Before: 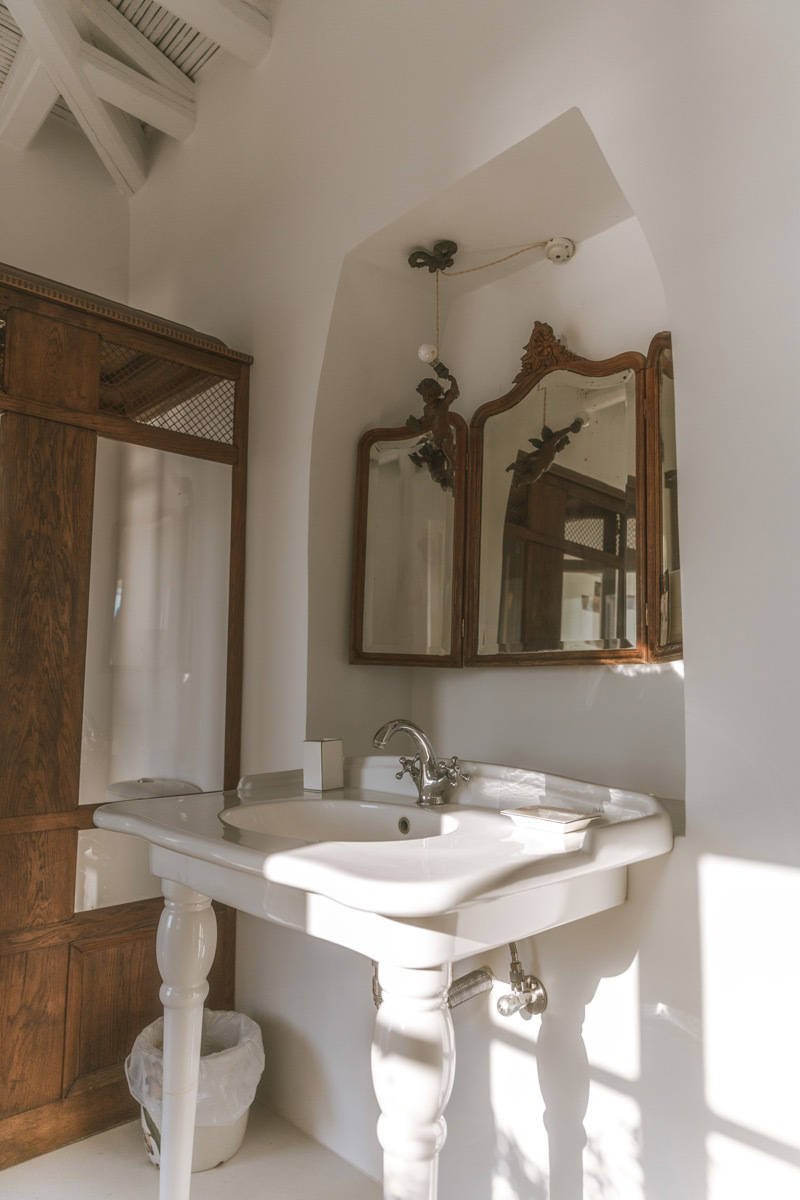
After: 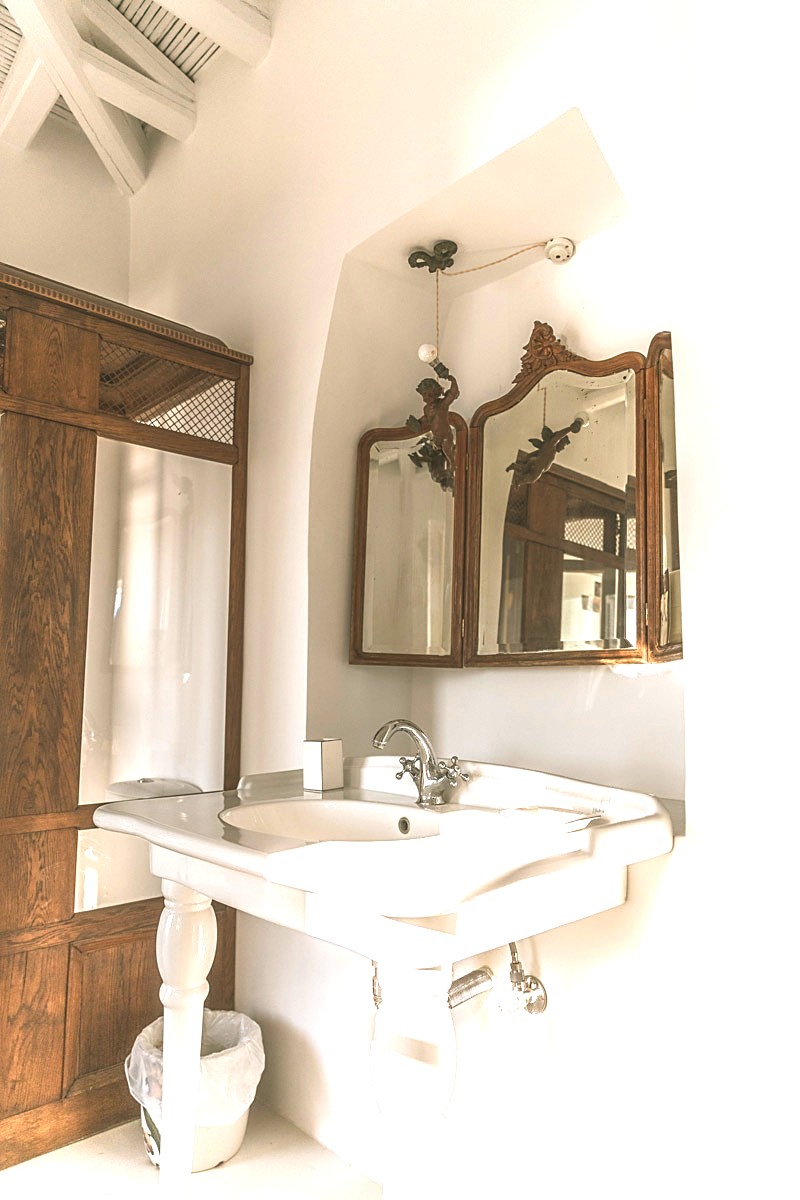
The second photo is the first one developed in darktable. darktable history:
levels: levels [0, 0.394, 0.787]
exposure: black level correction -0.002, exposure 0.712 EV, compensate exposure bias true, compensate highlight preservation false
sharpen: on, module defaults
